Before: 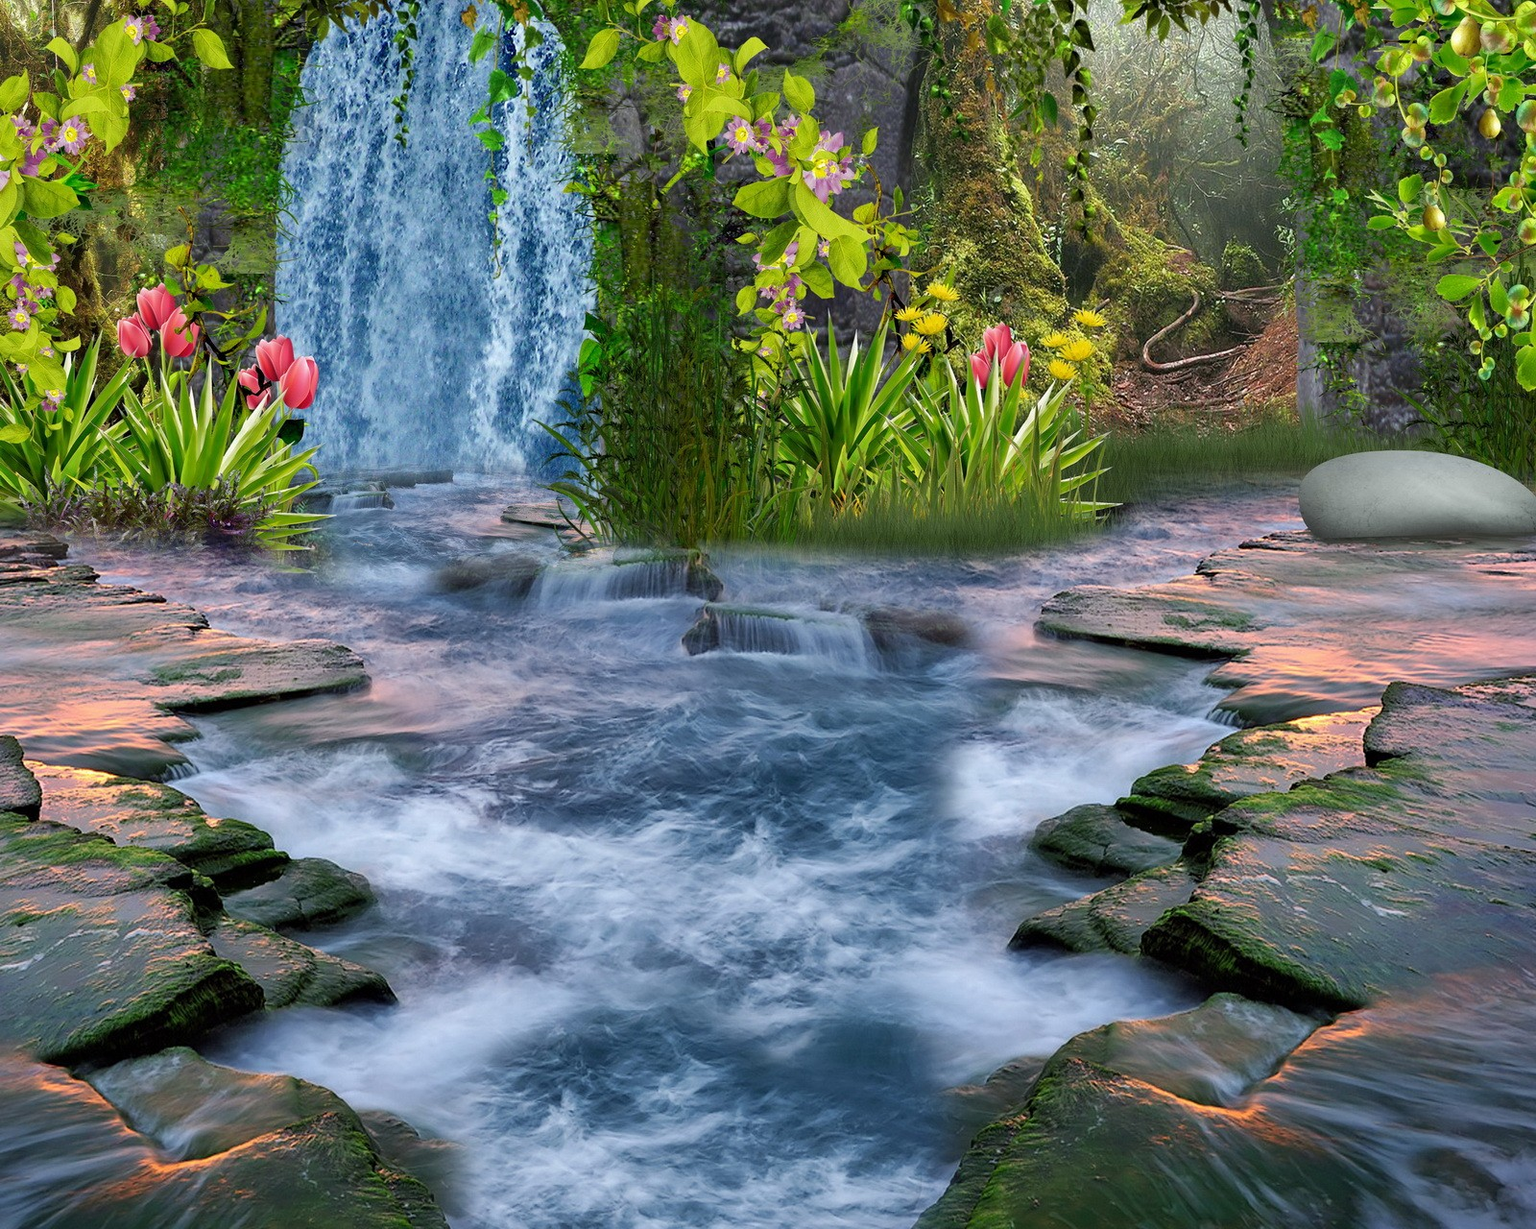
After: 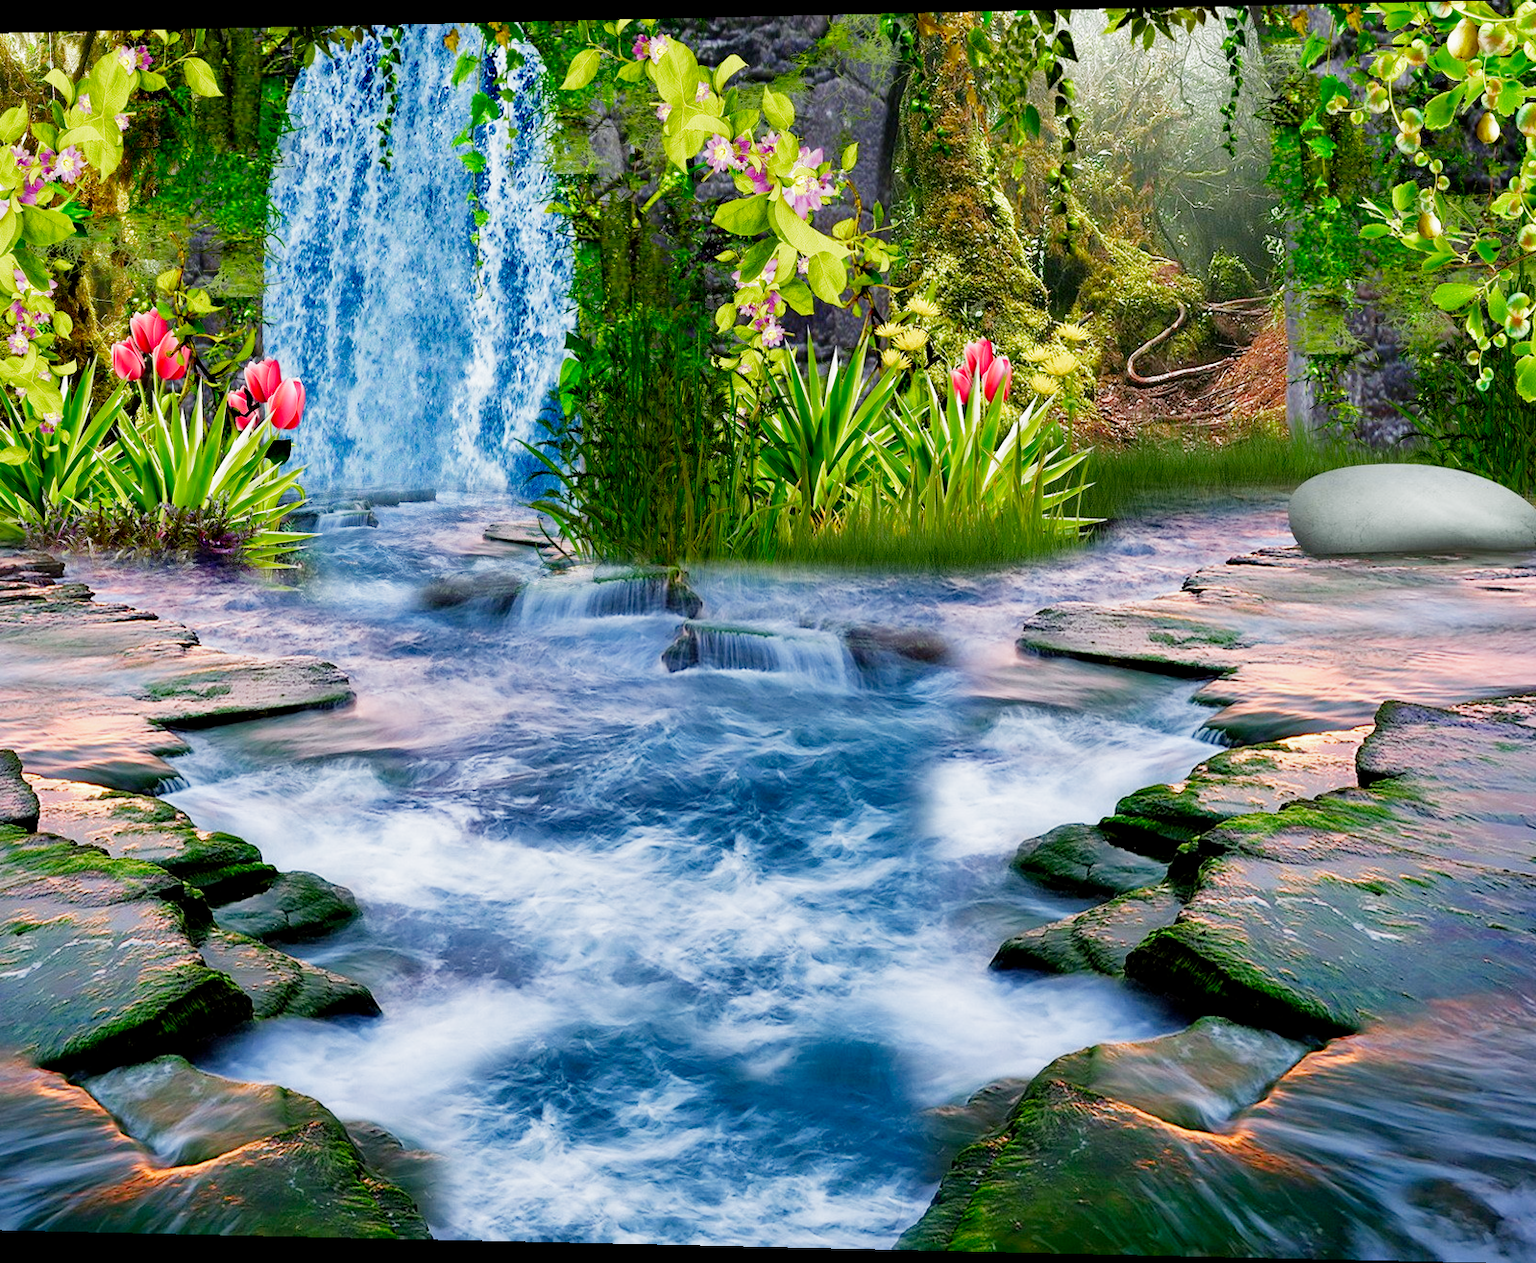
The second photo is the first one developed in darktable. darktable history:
filmic rgb: middle gray luminance 12.74%, black relative exposure -10.13 EV, white relative exposure 3.47 EV, threshold 6 EV, target black luminance 0%, hardness 5.74, latitude 44.69%, contrast 1.221, highlights saturation mix 5%, shadows ↔ highlights balance 26.78%, add noise in highlights 0, preserve chrominance no, color science v3 (2019), use custom middle-gray values true, iterations of high-quality reconstruction 0, contrast in highlights soft, enable highlight reconstruction true
color balance rgb: perceptual saturation grading › global saturation 20%, perceptual saturation grading › highlights -25%, perceptual saturation grading › shadows 25%
rotate and perspective: lens shift (horizontal) -0.055, automatic cropping off
